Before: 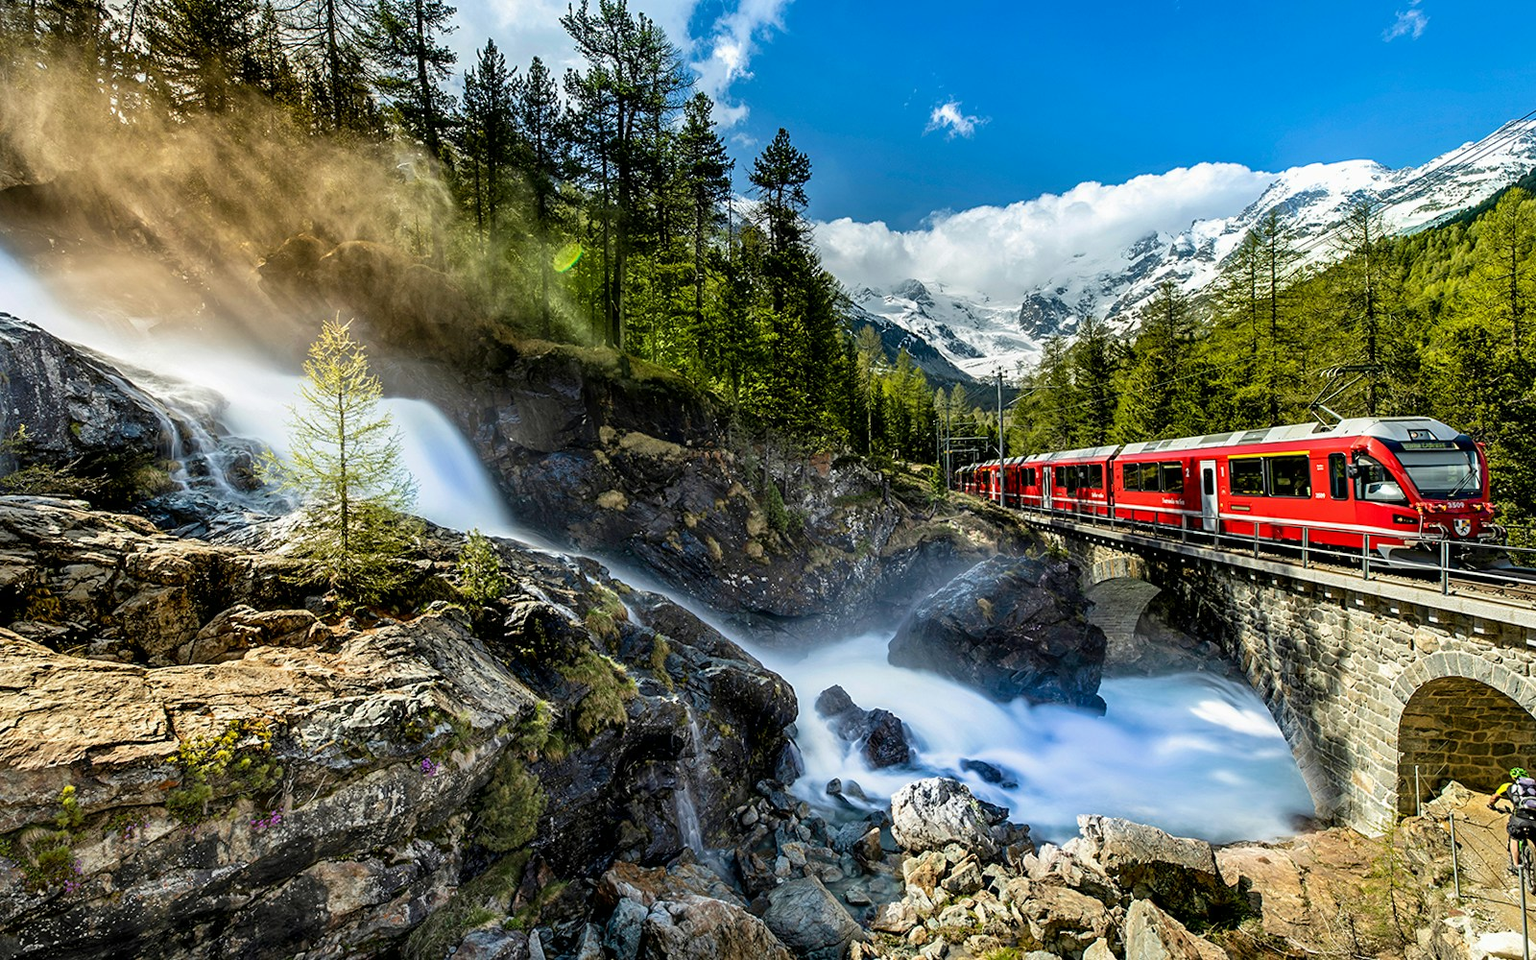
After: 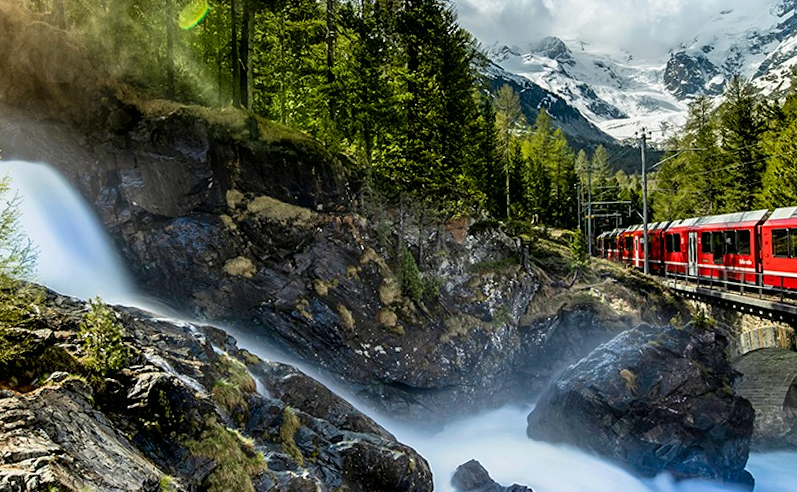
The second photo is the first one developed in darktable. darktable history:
crop: left 24.9%, top 25.415%, right 25.244%, bottom 25.314%
